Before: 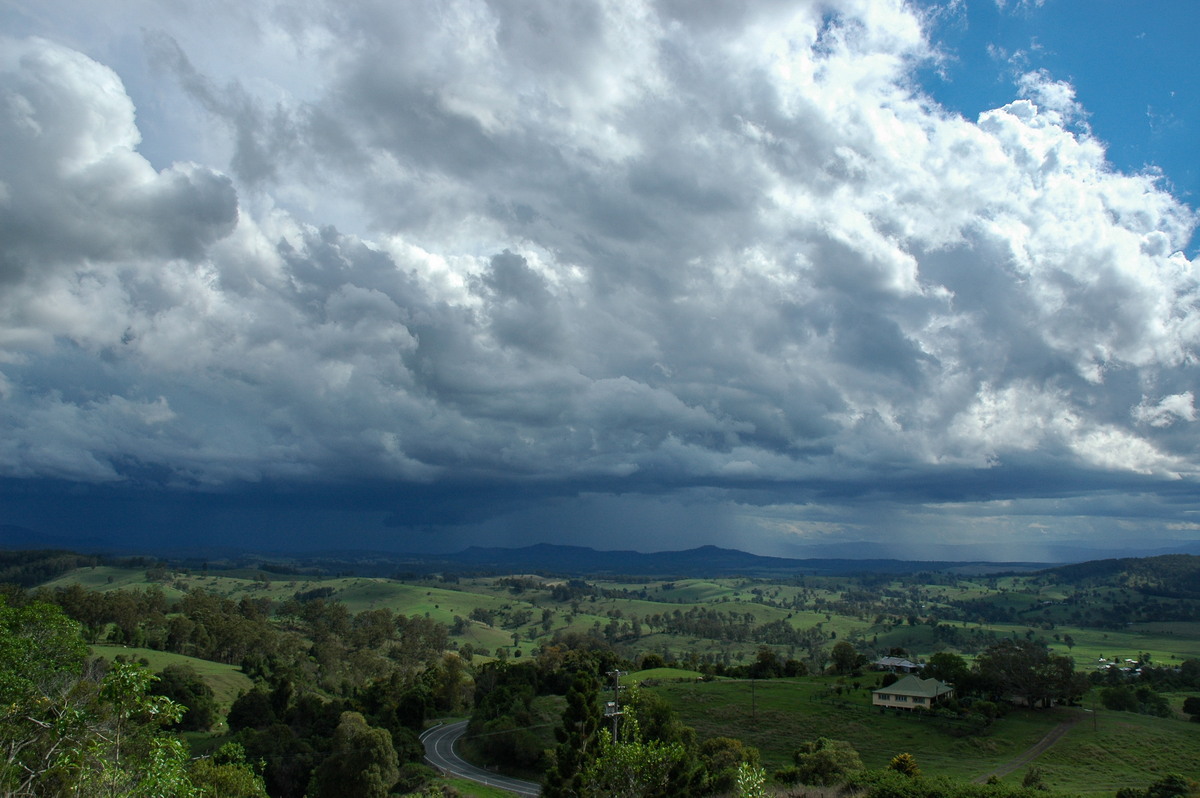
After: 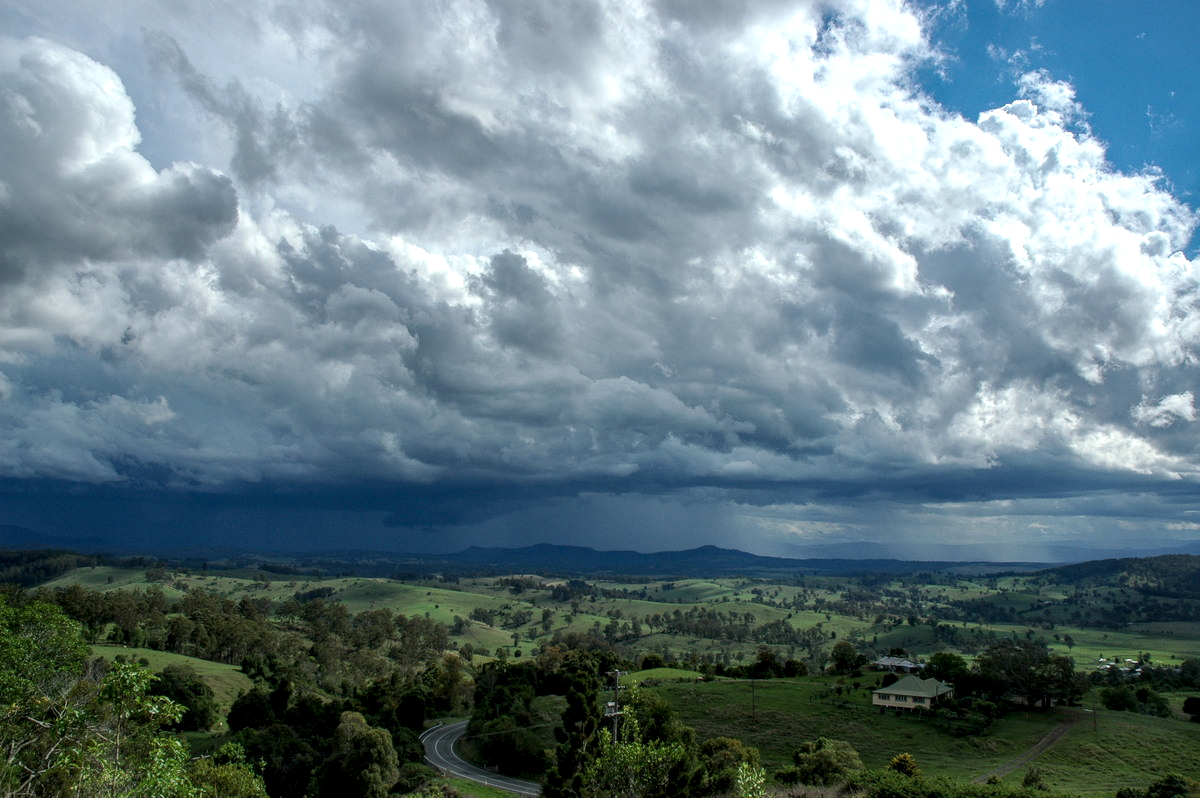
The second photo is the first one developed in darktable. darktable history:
local contrast: highlights 63%, detail 143%, midtone range 0.425
